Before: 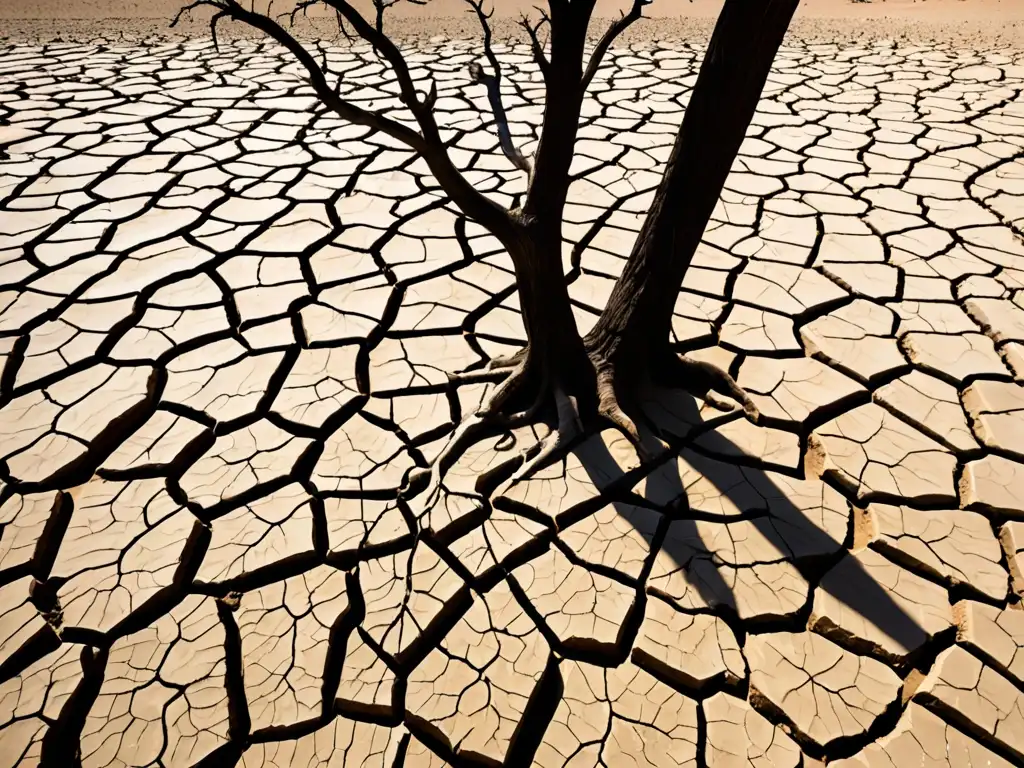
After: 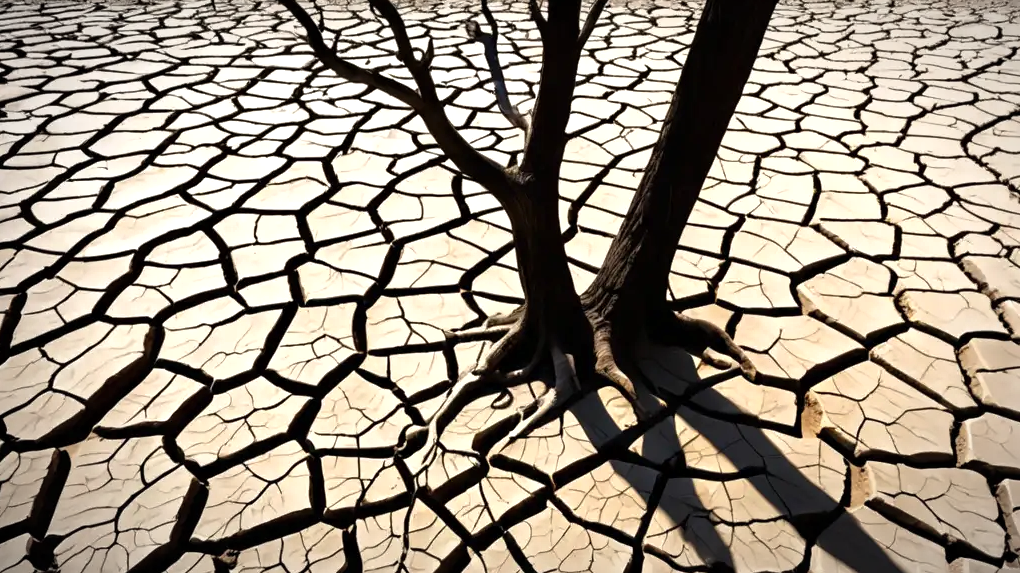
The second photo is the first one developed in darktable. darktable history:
exposure: exposure 0.201 EV, compensate exposure bias true, compensate highlight preservation false
contrast brightness saturation: saturation -0.039
levels: mode automatic, white 99.93%, levels [0.129, 0.519, 0.867]
crop: left 0.372%, top 5.476%, bottom 19.888%
vignetting: fall-off radius 69.37%, saturation -0.66, automatic ratio true, unbound false
tone equalizer: -8 EV -0.001 EV, -7 EV 0.002 EV, -6 EV -0.003 EV, -5 EV -0.014 EV, -4 EV -0.059 EV, -3 EV -0.223 EV, -2 EV -0.242 EV, -1 EV 0.088 EV, +0 EV 0.291 EV, edges refinement/feathering 500, mask exposure compensation -1.57 EV, preserve details no
shadows and highlights: radius 127, shadows 21.23, highlights -23.01, low approximation 0.01
